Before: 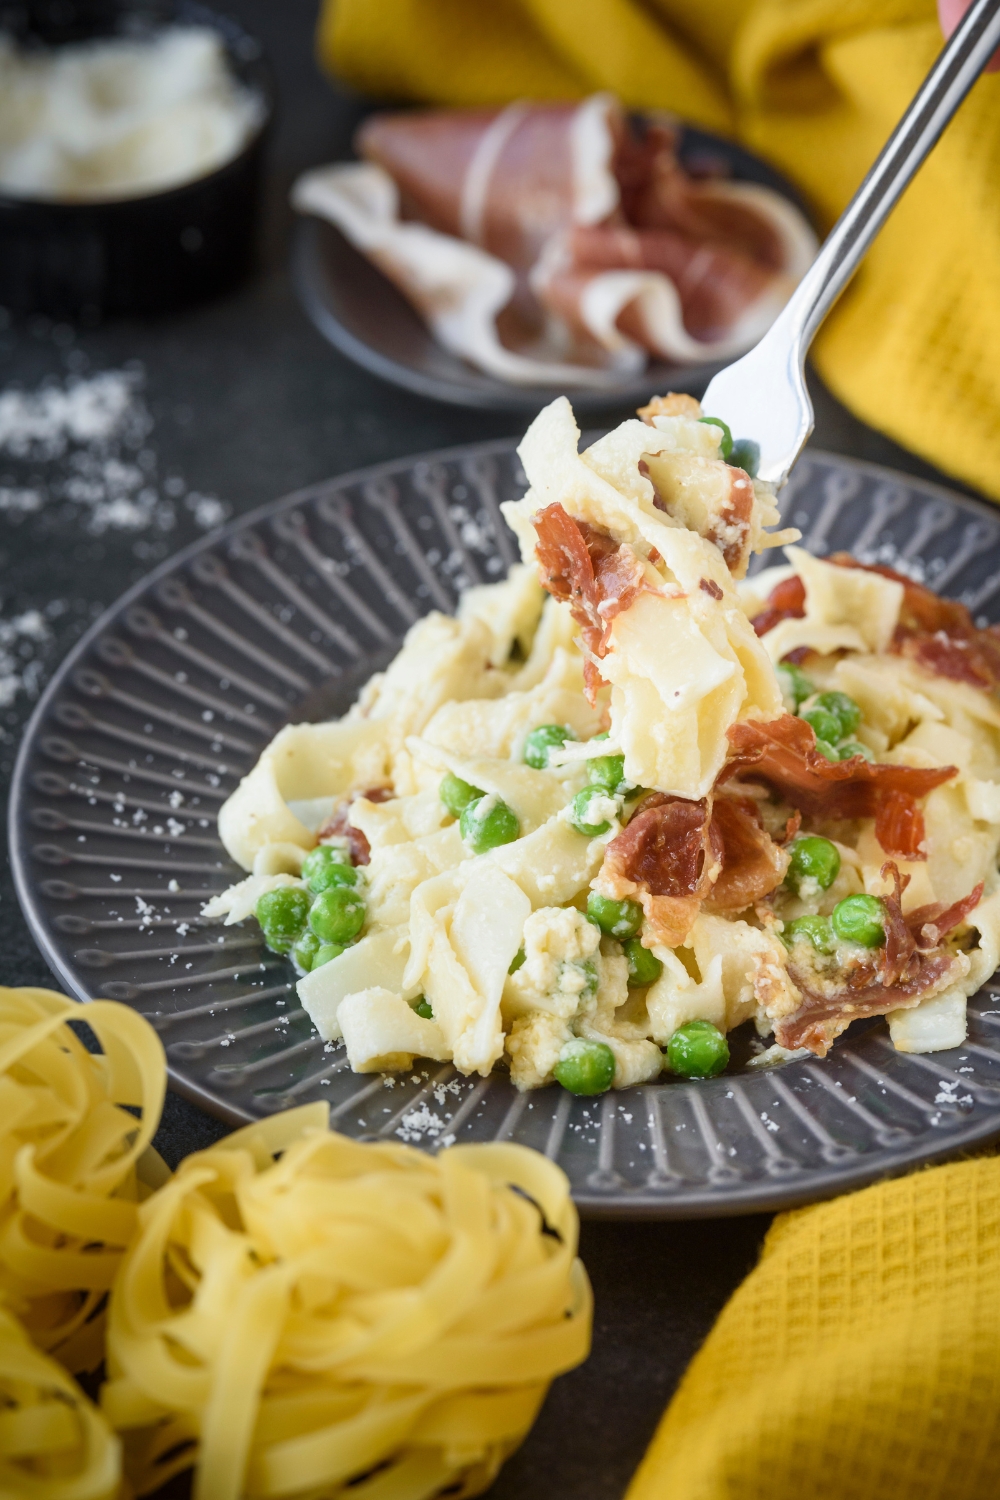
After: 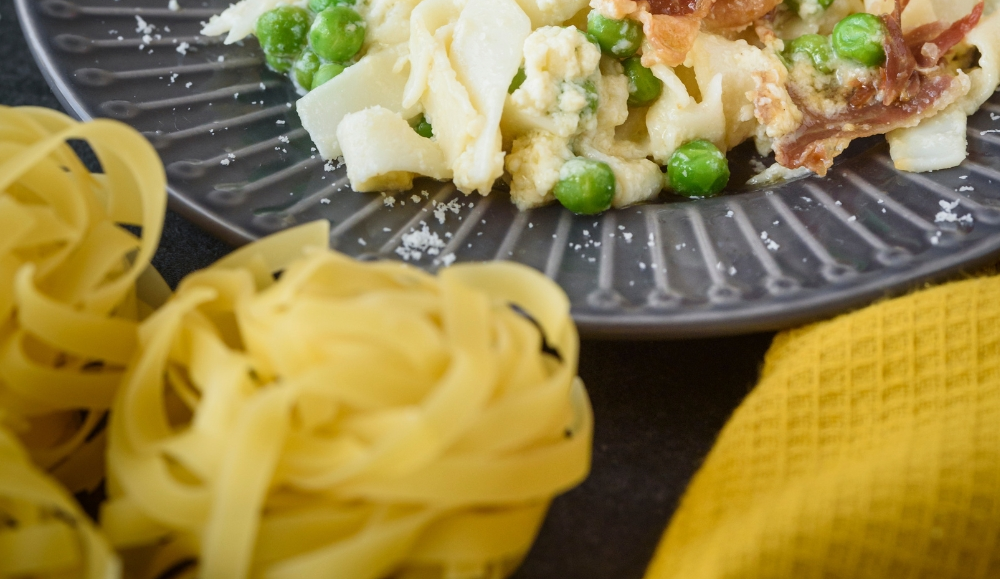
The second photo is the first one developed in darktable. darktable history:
crop and rotate: top 58.779%, bottom 2.57%
